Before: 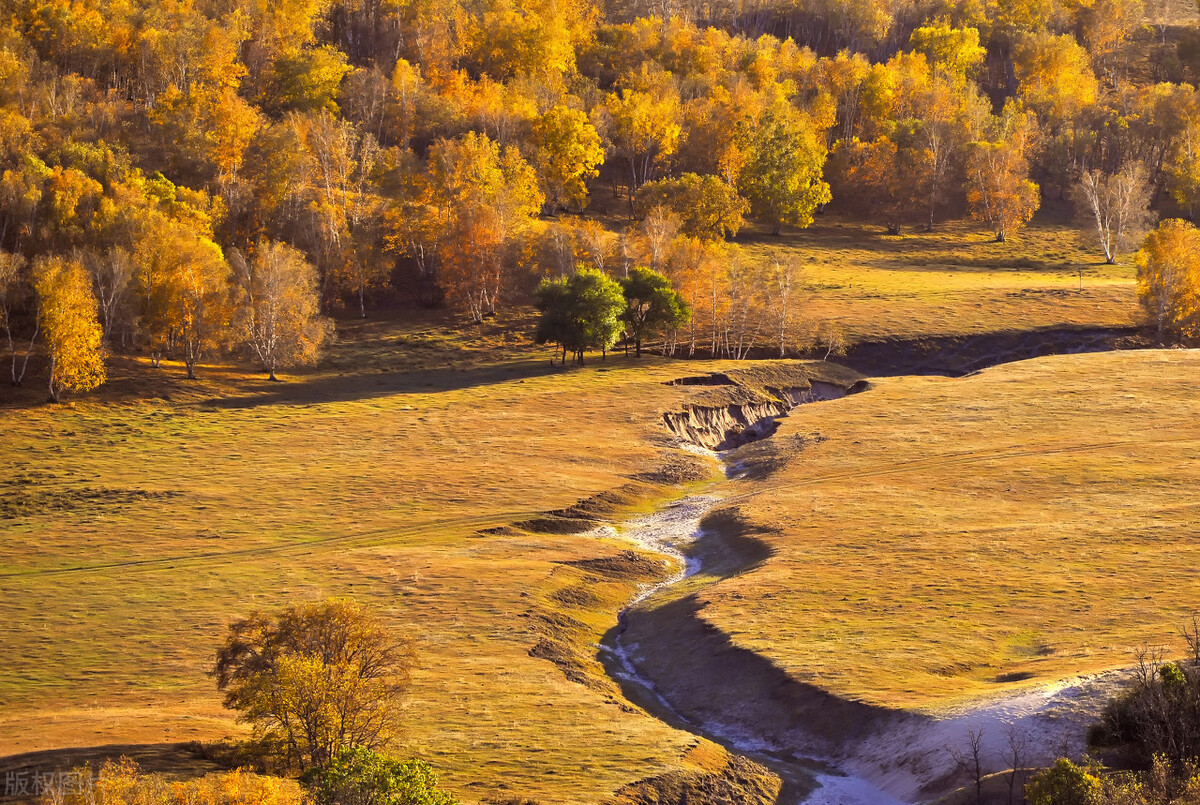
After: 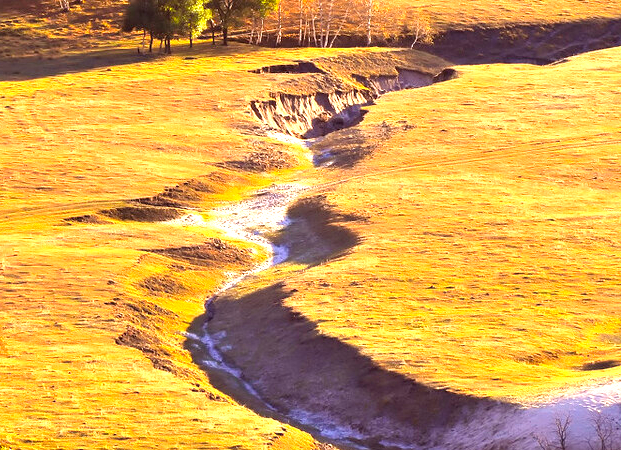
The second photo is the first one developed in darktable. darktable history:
crop: left 34.479%, top 38.822%, right 13.718%, bottom 5.172%
exposure: compensate exposure bias true, compensate highlight preservation false
